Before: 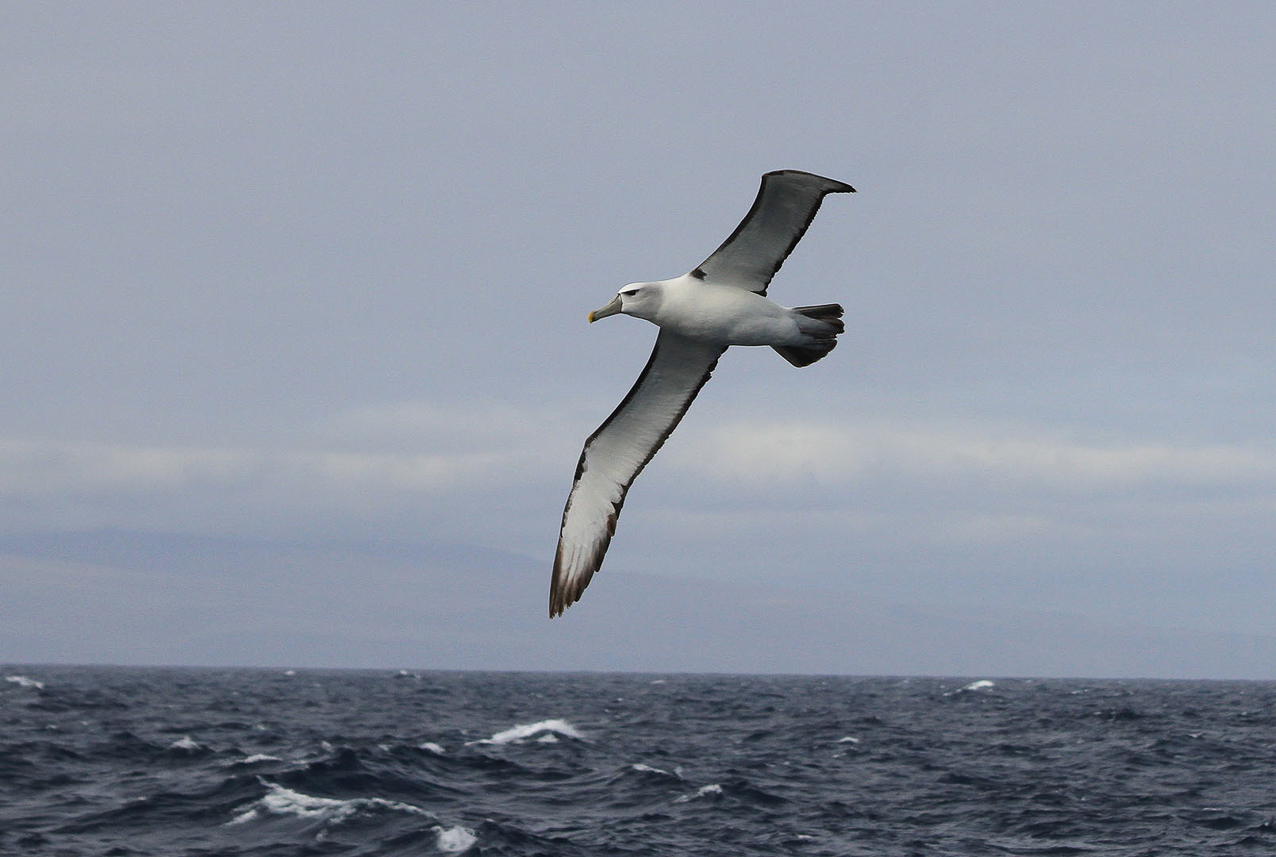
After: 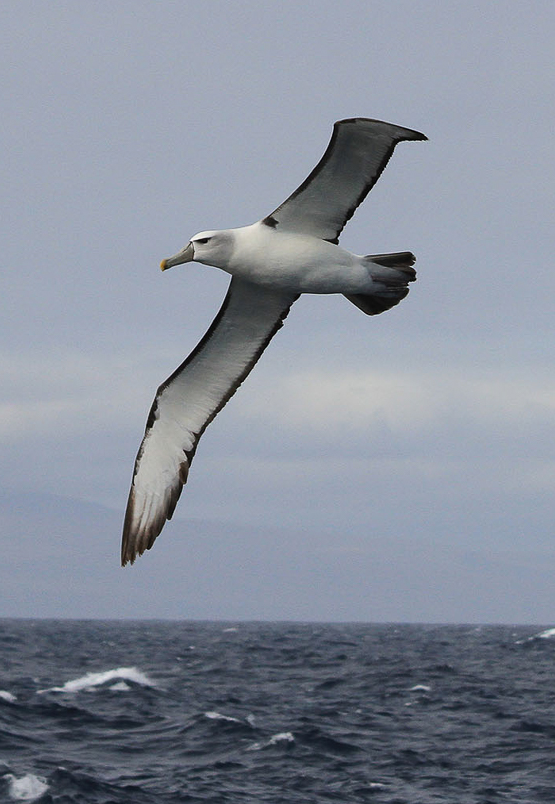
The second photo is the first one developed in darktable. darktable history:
crop: left 33.564%, top 6.083%, right 22.868%
